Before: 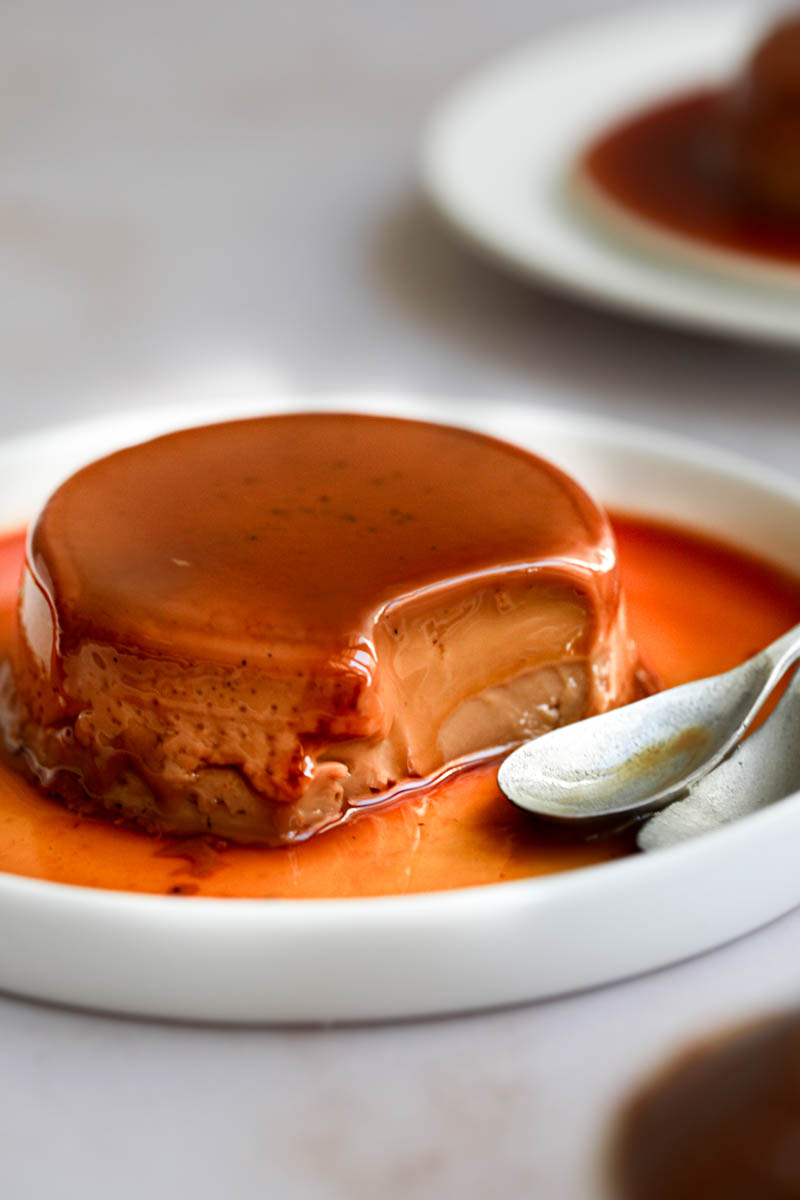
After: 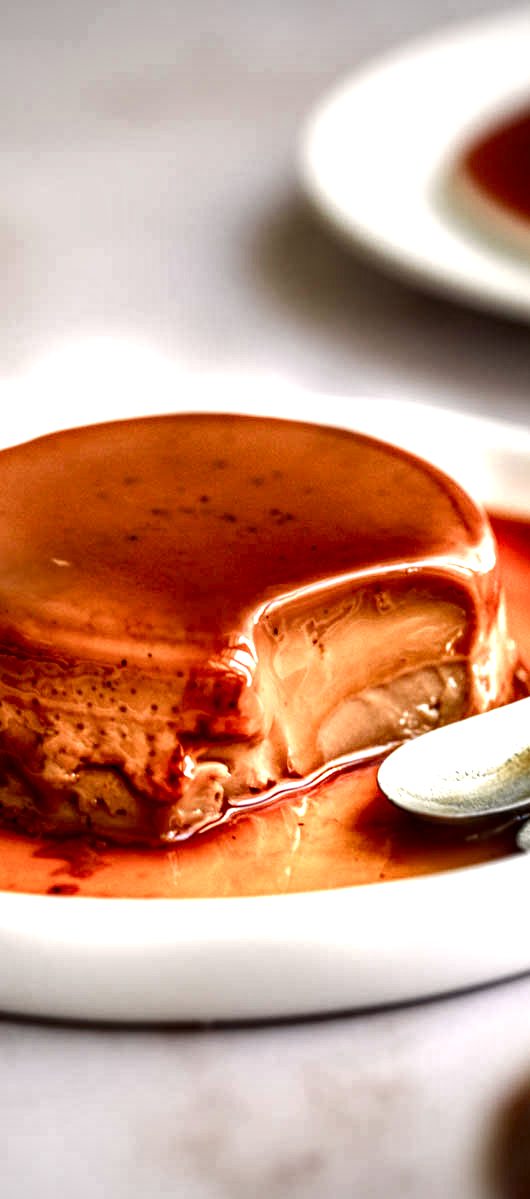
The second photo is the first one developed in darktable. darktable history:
vignetting: fall-off radius 61.08%, brightness -0.575
exposure: black level correction -0.005, exposure 0.624 EV, compensate highlight preservation false
crop and rotate: left 15.156%, right 18.497%
local contrast: highlights 18%, detail 187%
color balance rgb: highlights gain › chroma 1.389%, highlights gain › hue 51.68°, global offset › luminance -0.514%, perceptual saturation grading › global saturation 0.1%, perceptual saturation grading › highlights -18.596%, perceptual saturation grading › mid-tones 6.672%, perceptual saturation grading › shadows 28.26%, global vibrance 14.174%
shadows and highlights: shadows -87.36, highlights -37.01, soften with gaussian
contrast brightness saturation: contrast 0.075, saturation 0.025
